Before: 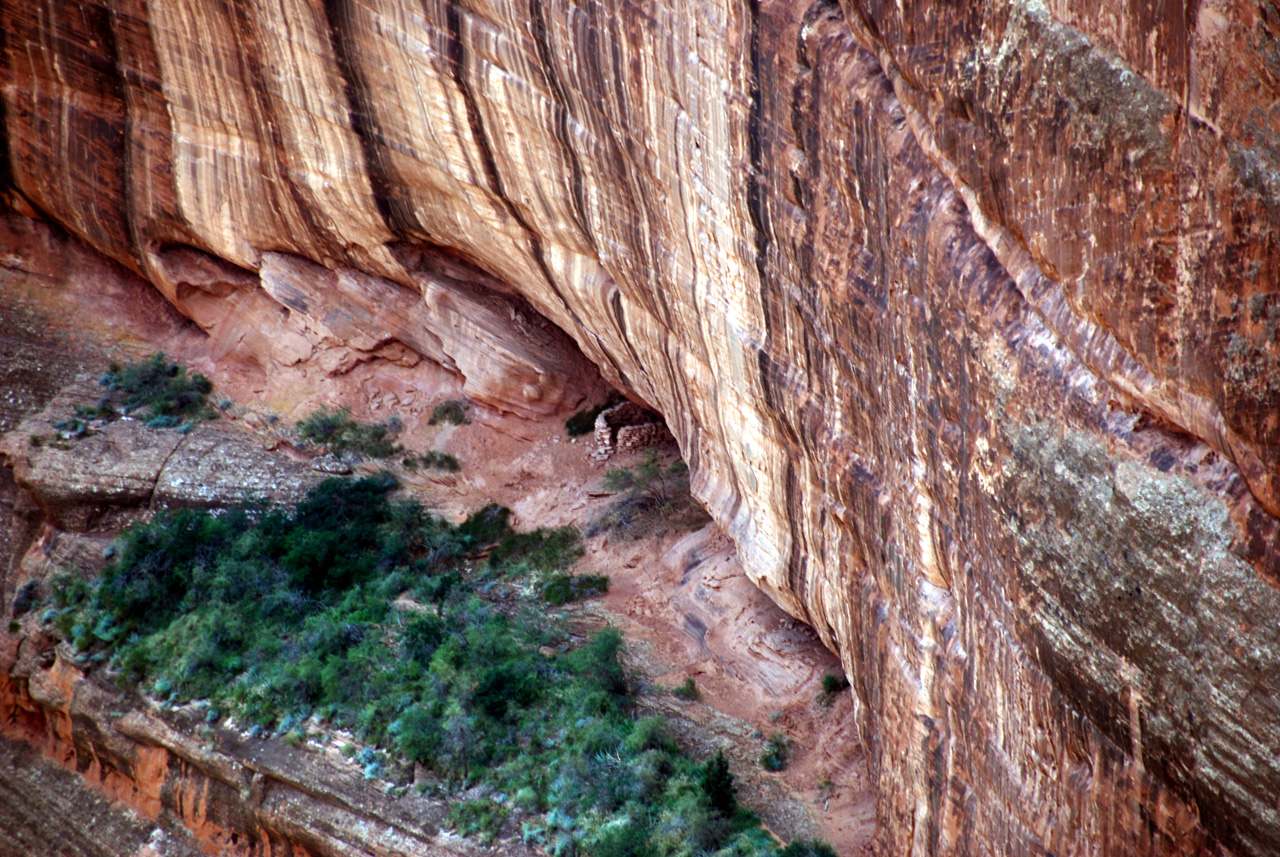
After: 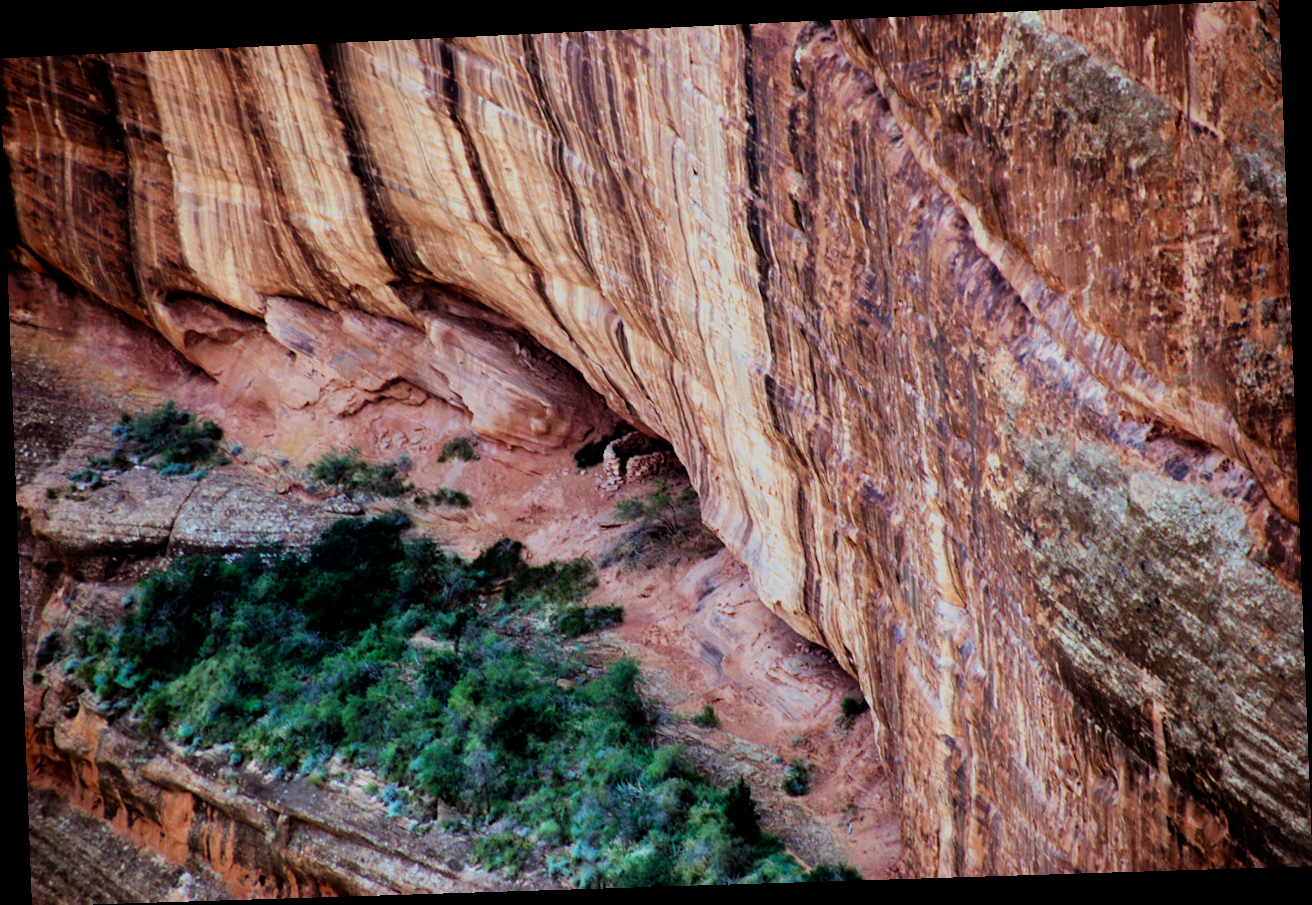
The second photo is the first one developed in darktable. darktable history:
rotate and perspective: rotation -2.22°, lens shift (horizontal) -0.022, automatic cropping off
velvia: on, module defaults
shadows and highlights: radius 331.84, shadows 53.55, highlights -100, compress 94.63%, highlights color adjustment 73.23%, soften with gaussian
filmic rgb: black relative exposure -9.22 EV, white relative exposure 6.77 EV, hardness 3.07, contrast 1.05
